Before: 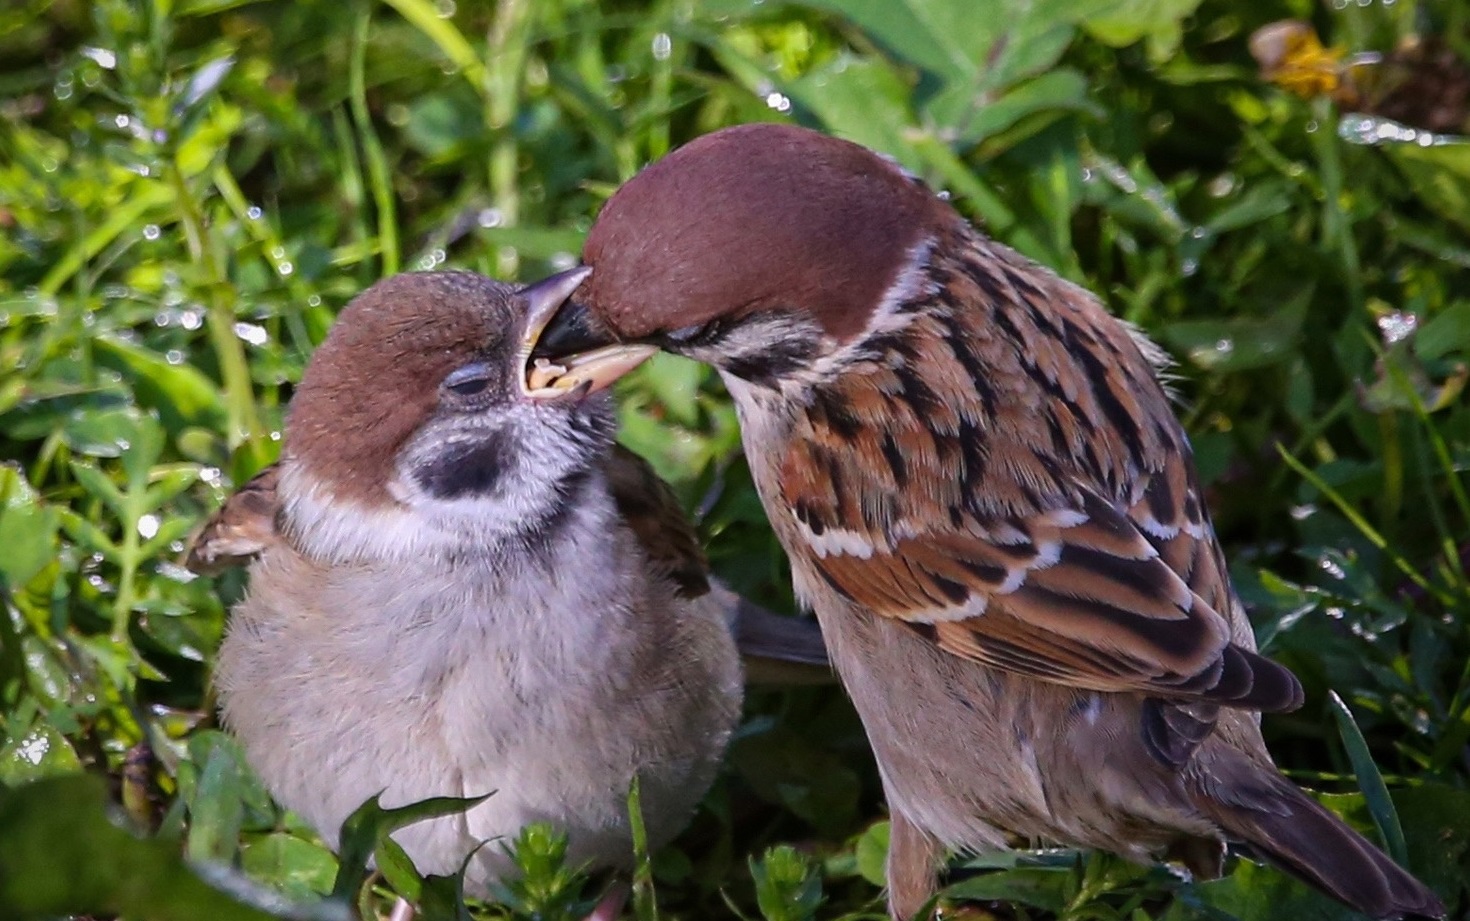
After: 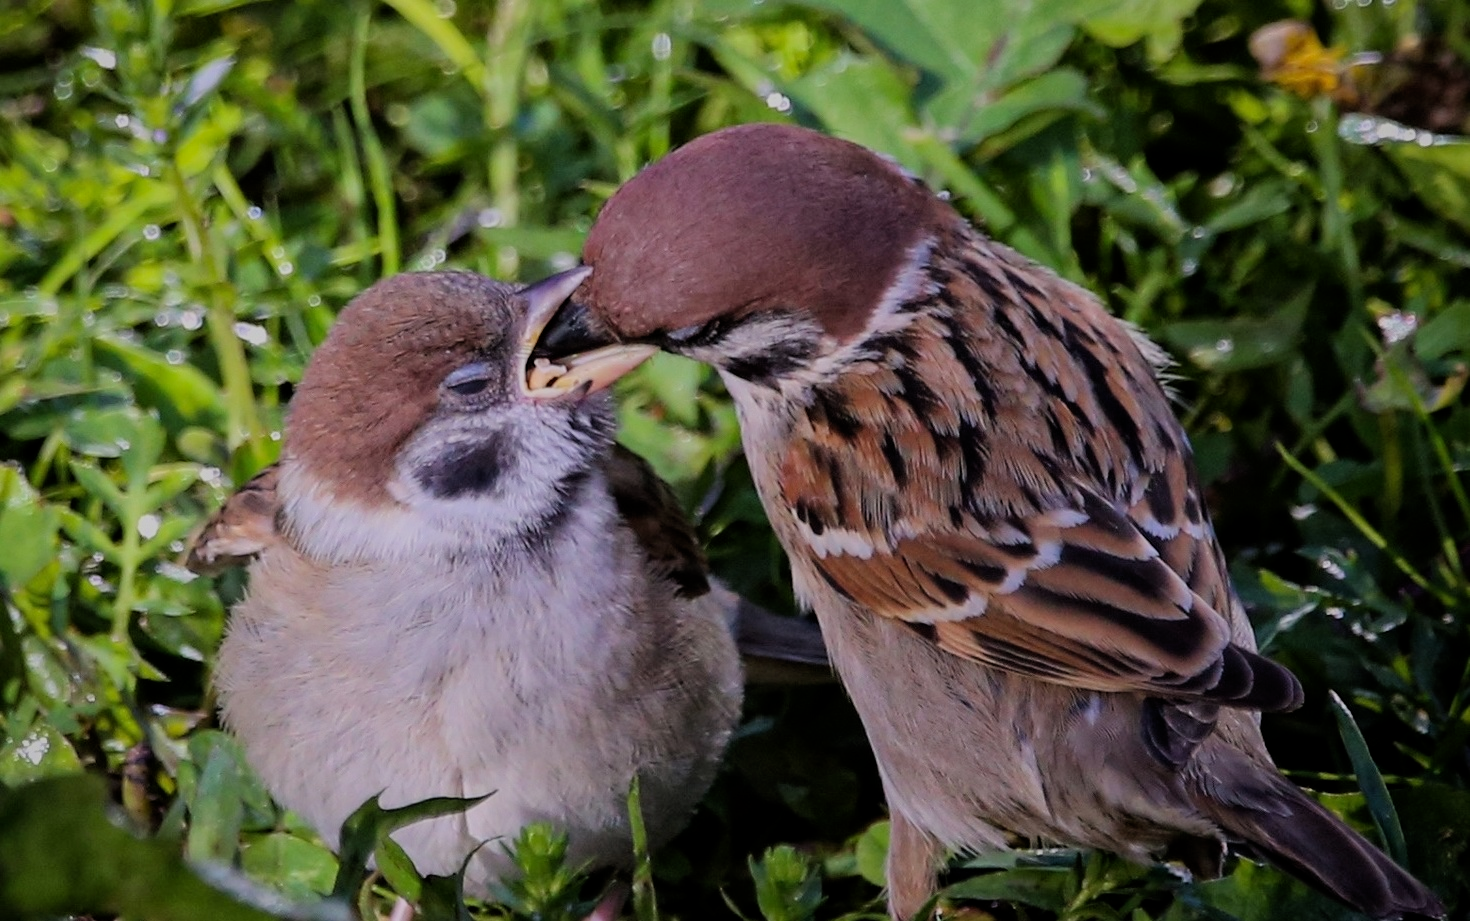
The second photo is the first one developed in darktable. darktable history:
filmic rgb: middle gray luminance 29.91%, black relative exposure -8.99 EV, white relative exposure 6.99 EV, threshold 2.96 EV, target black luminance 0%, hardness 2.96, latitude 2.2%, contrast 0.96, highlights saturation mix 4.29%, shadows ↔ highlights balance 12.44%, color science v6 (2022), iterations of high-quality reconstruction 0, enable highlight reconstruction true
